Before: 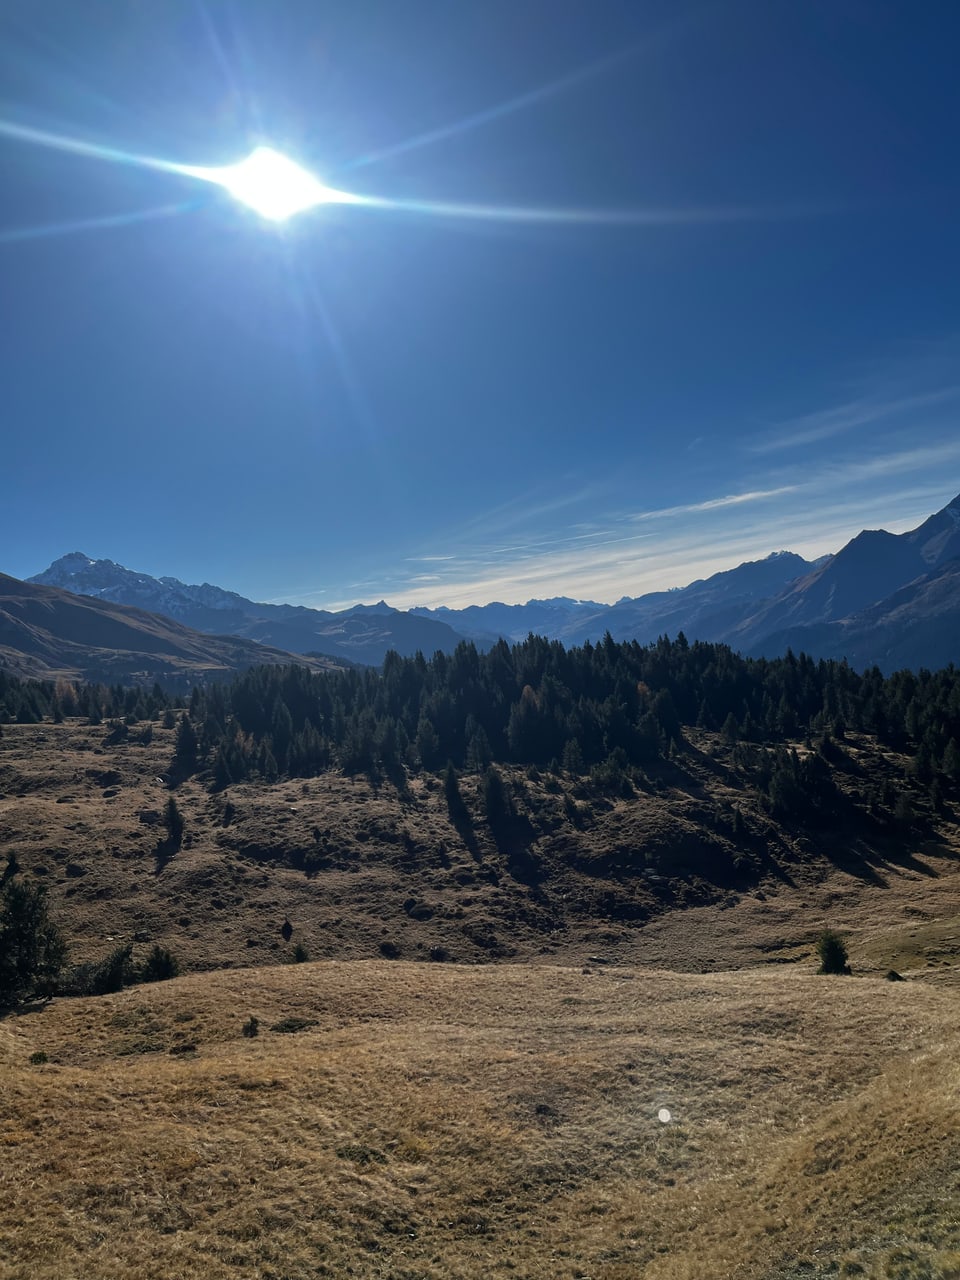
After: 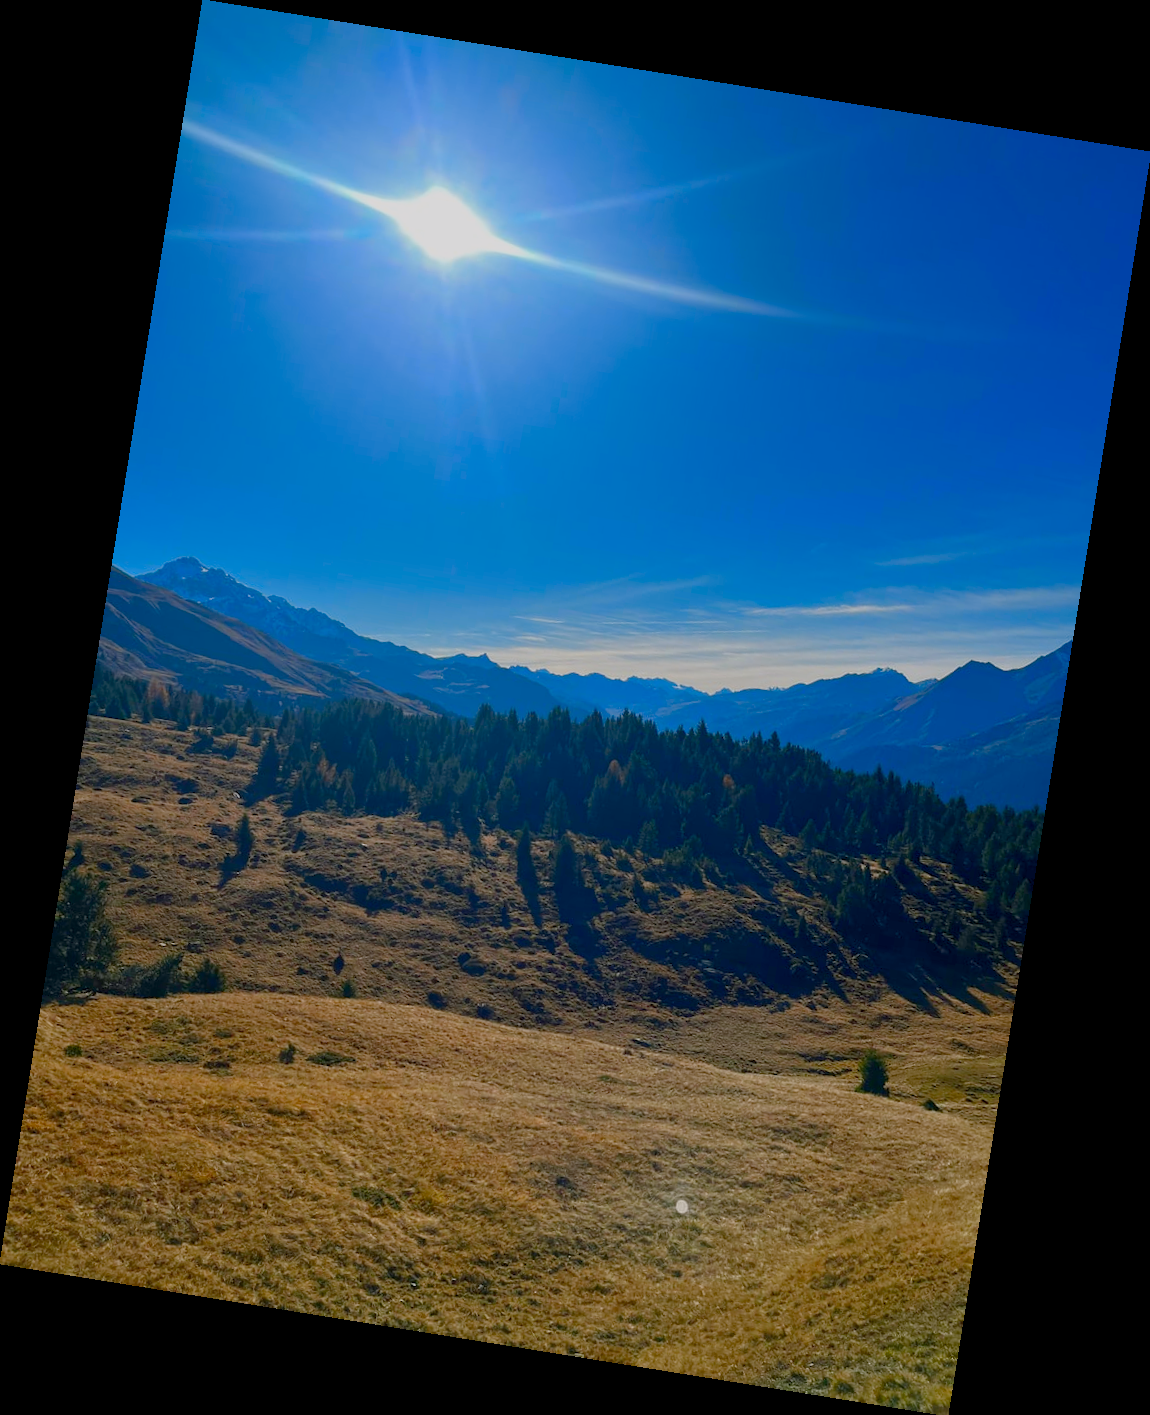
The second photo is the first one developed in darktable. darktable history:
exposure: exposure -0.05 EV
tone equalizer: on, module defaults
color balance rgb: shadows lift › chroma 1%, shadows lift › hue 113°, highlights gain › chroma 0.2%, highlights gain › hue 333°, perceptual saturation grading › global saturation 20%, perceptual saturation grading › highlights -50%, perceptual saturation grading › shadows 25%, contrast -20%
contrast brightness saturation: saturation 0.5
rotate and perspective: rotation 9.12°, automatic cropping off
